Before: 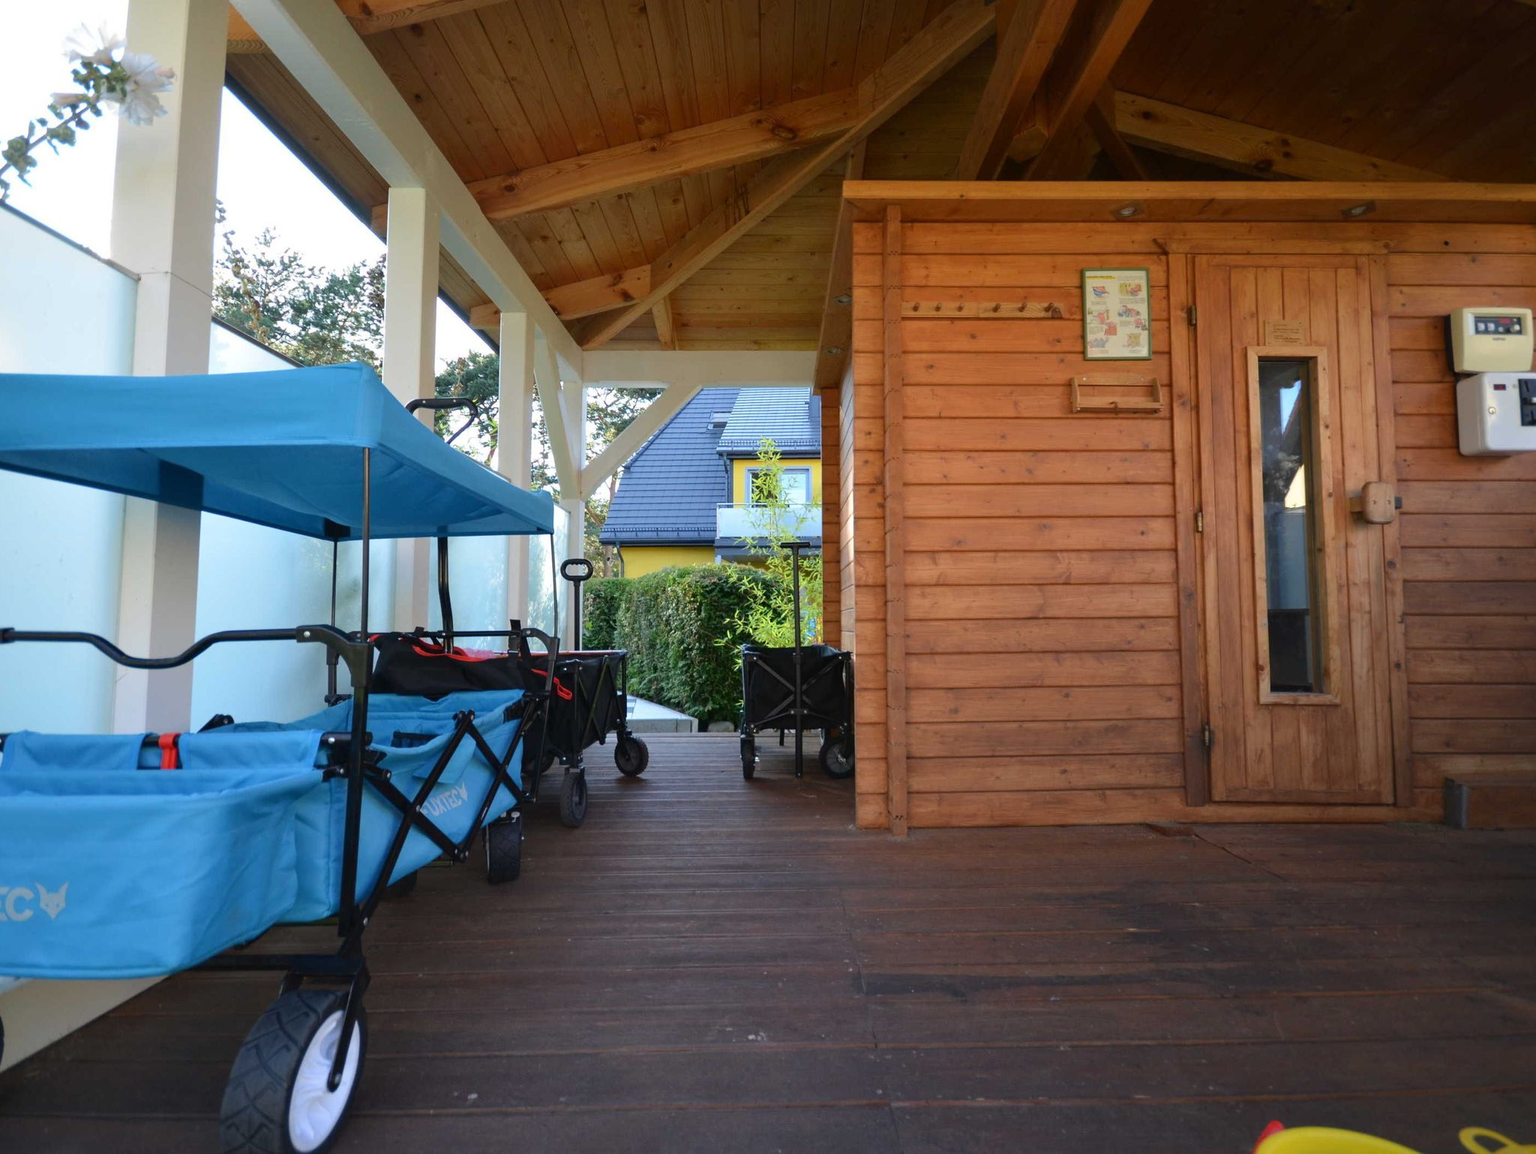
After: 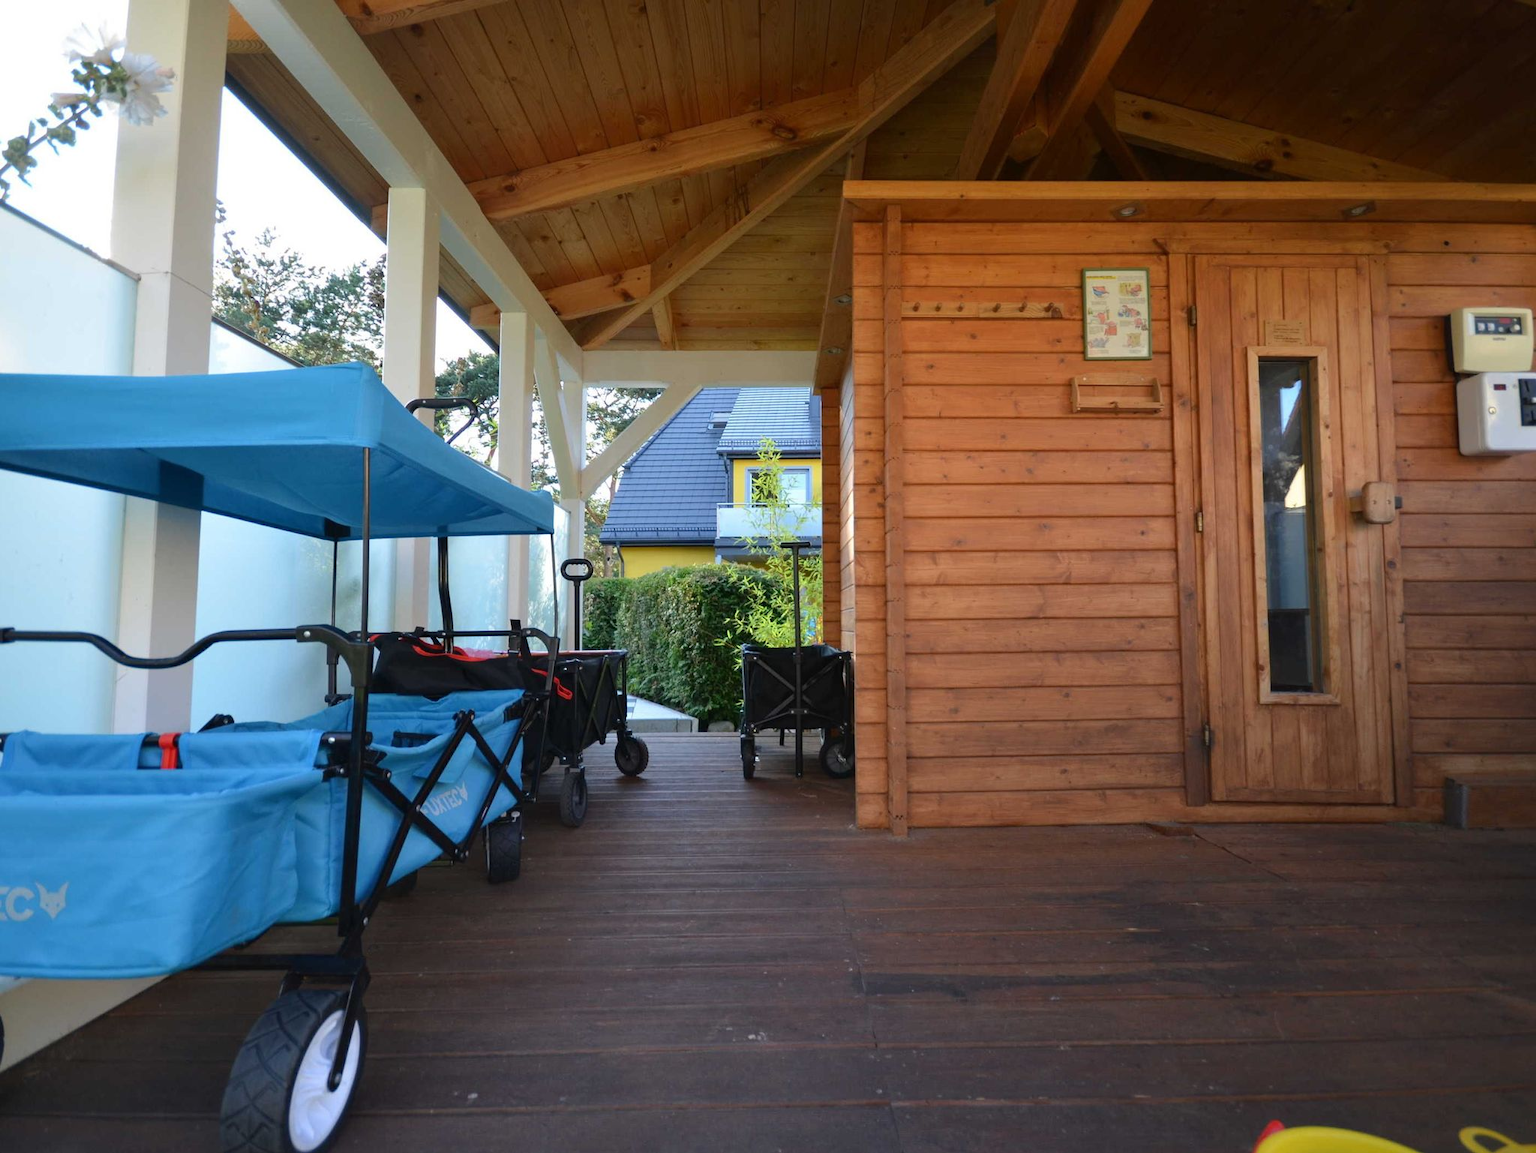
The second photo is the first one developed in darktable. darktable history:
contrast equalizer: y [[0.5 ×6], [0.5 ×6], [0.5, 0.5, 0.501, 0.545, 0.707, 0.863], [0 ×6], [0 ×6]], mix 0.138
